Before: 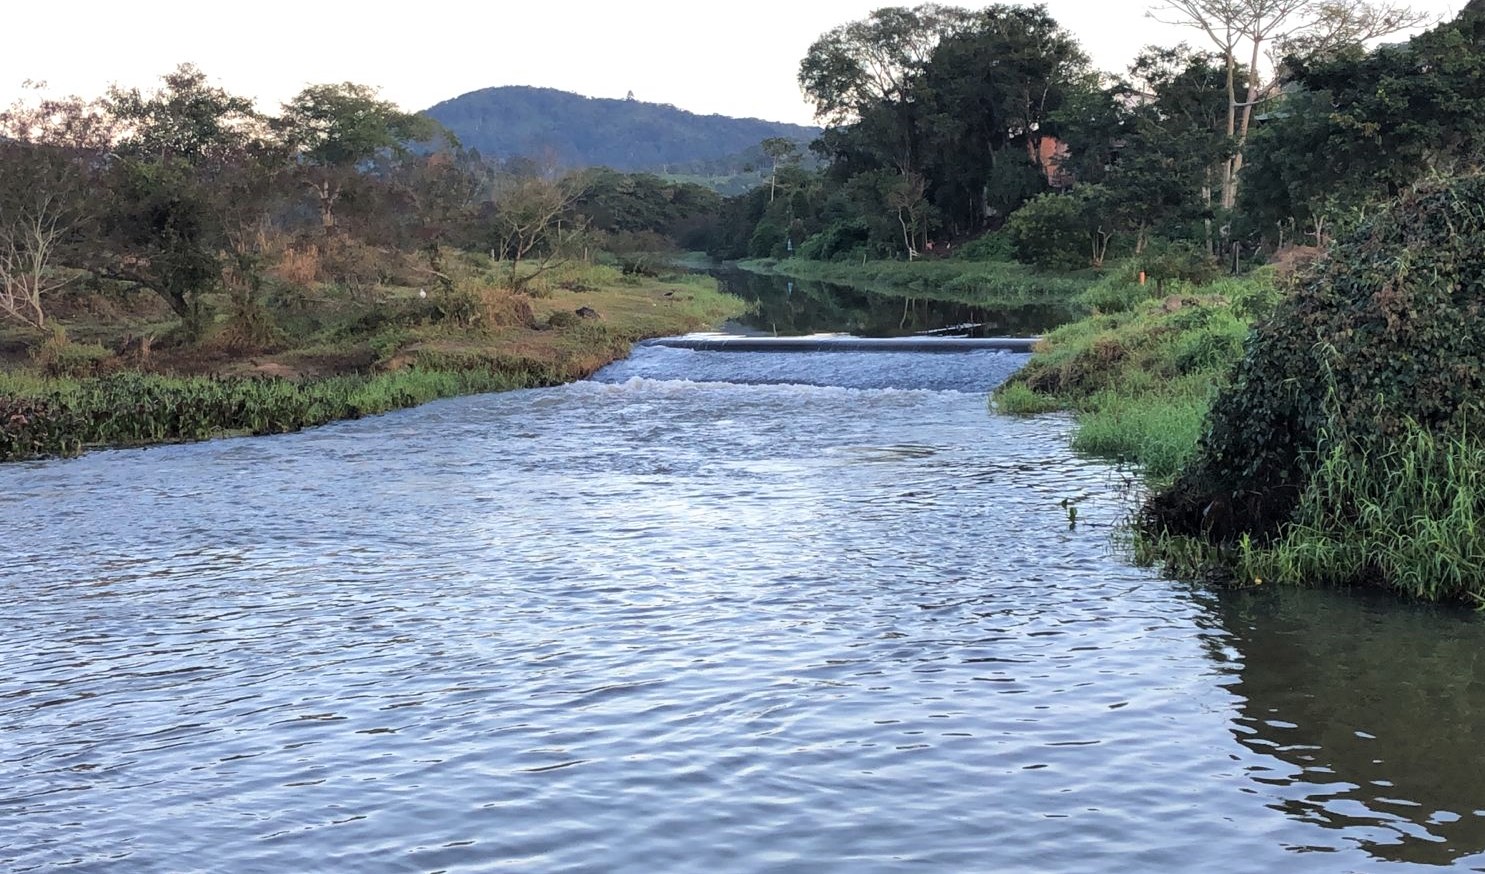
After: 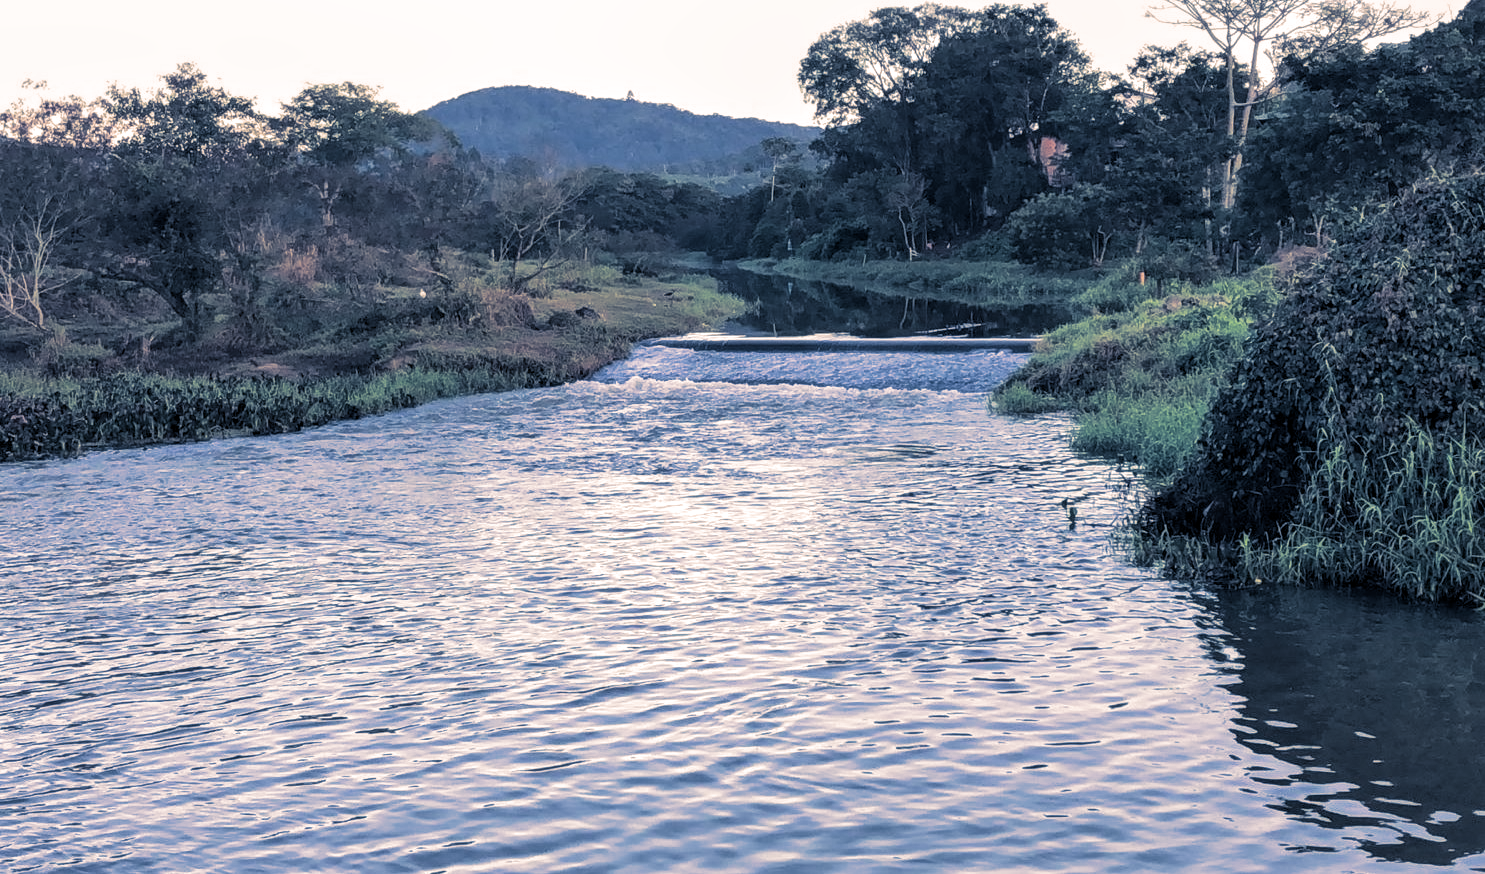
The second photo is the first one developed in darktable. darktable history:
split-toning: shadows › hue 226.8°, shadows › saturation 0.56, highlights › hue 28.8°, balance -40, compress 0%
local contrast: on, module defaults
